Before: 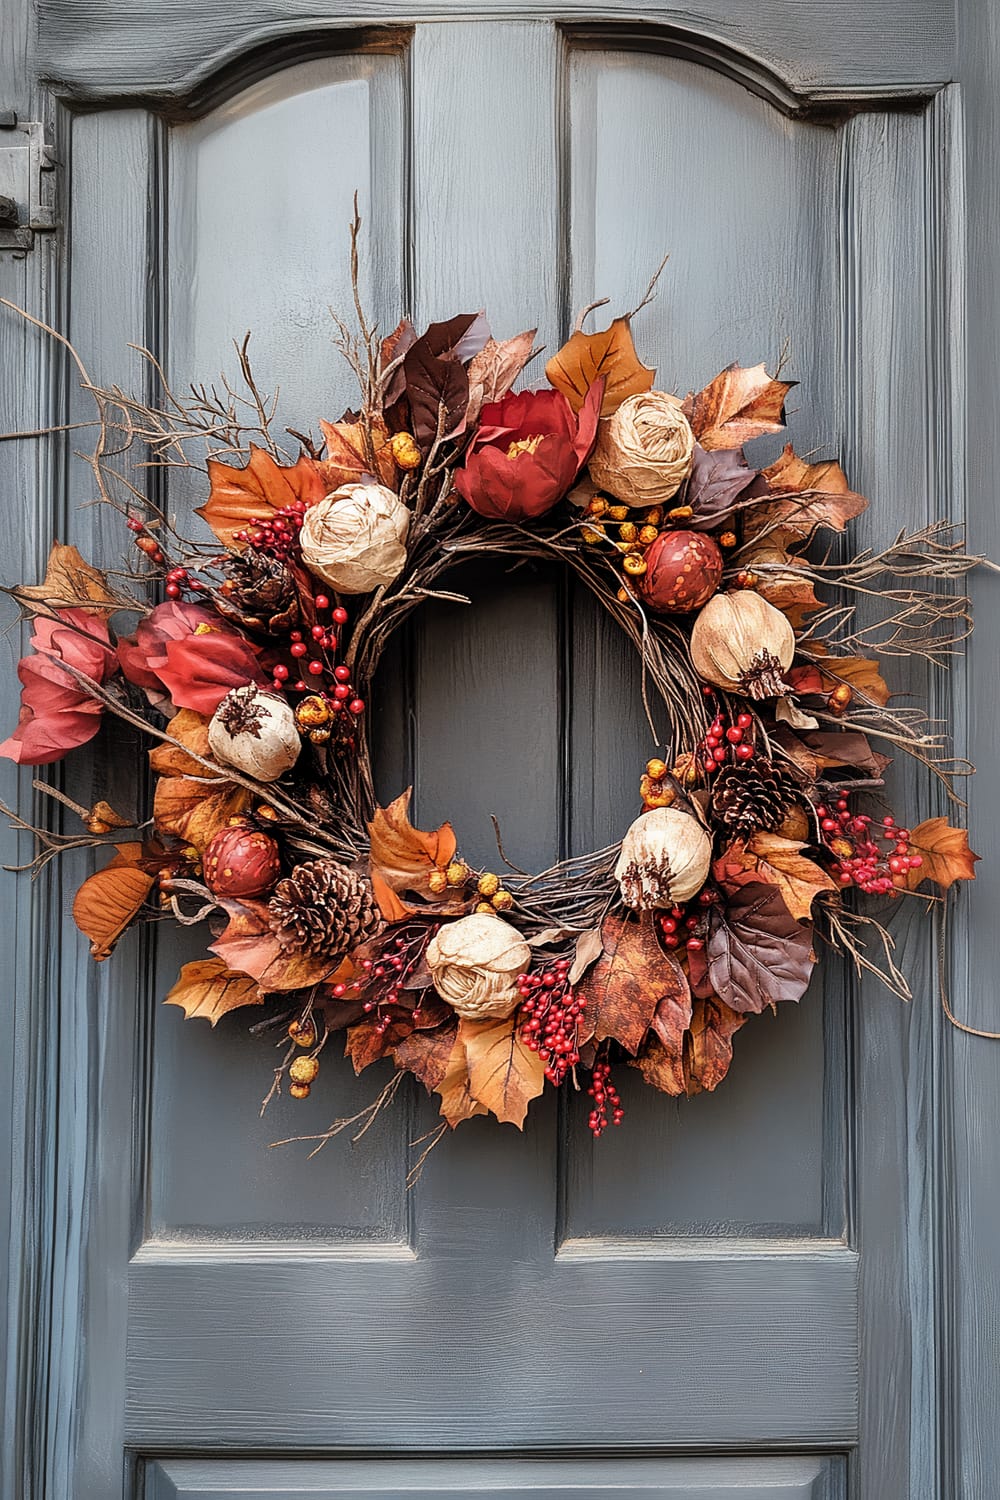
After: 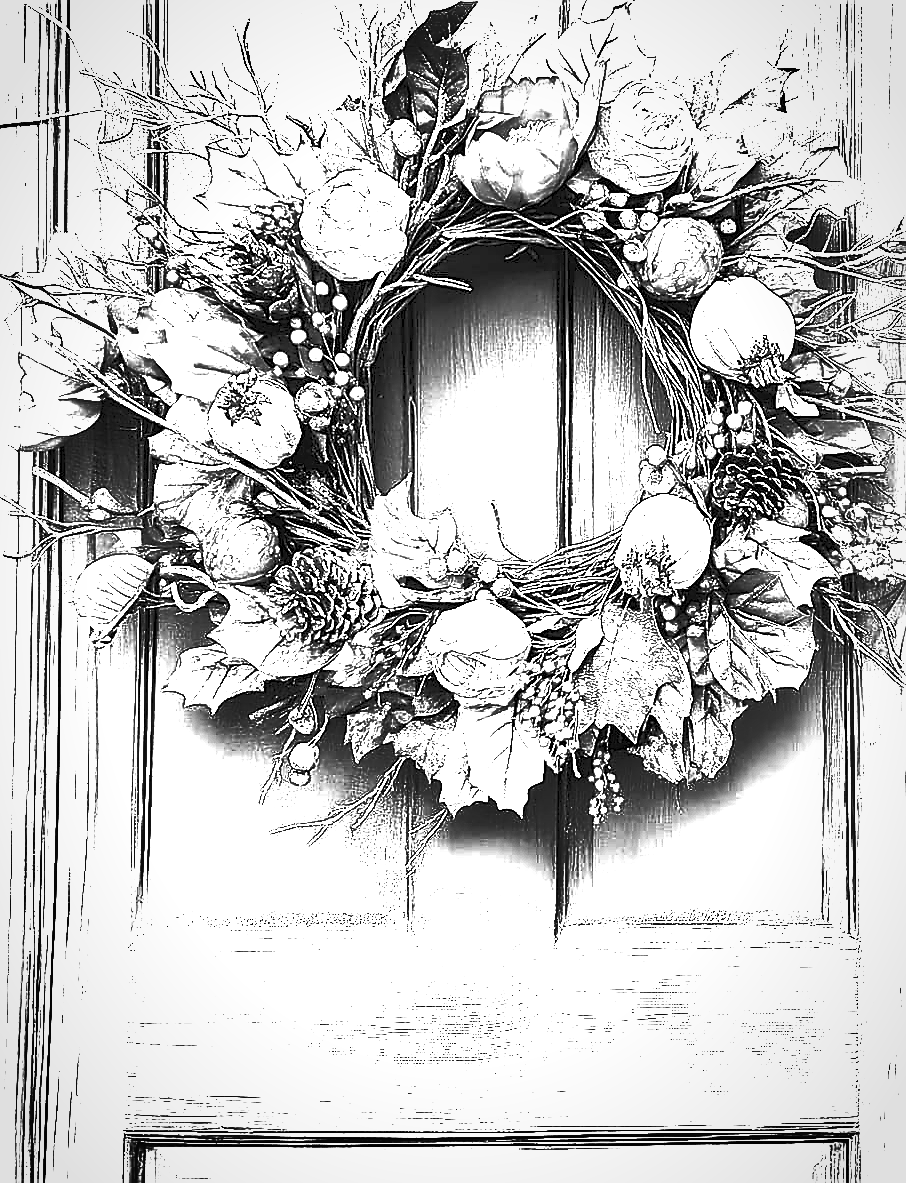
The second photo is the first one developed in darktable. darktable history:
shadows and highlights: white point adjustment -3.58, highlights -63.83, soften with gaussian
color zones: curves: ch1 [(0, -0.014) (0.143, -0.013) (0.286, -0.013) (0.429, -0.016) (0.571, -0.019) (0.714, -0.015) (0.857, 0.002) (1, -0.014)]
contrast brightness saturation: contrast 0.982, brightness 0.982, saturation 0.989
exposure: black level correction 0, exposure 1.365 EV, compensate exposure bias true, compensate highlight preservation false
crop: top 20.909%, right 9.397%, bottom 0.217%
sharpen: radius 1.376, amount 1.233, threshold 0.648
vignetting: brightness -0.264, automatic ratio true, unbound false
levels: levels [0, 0.394, 0.787]
